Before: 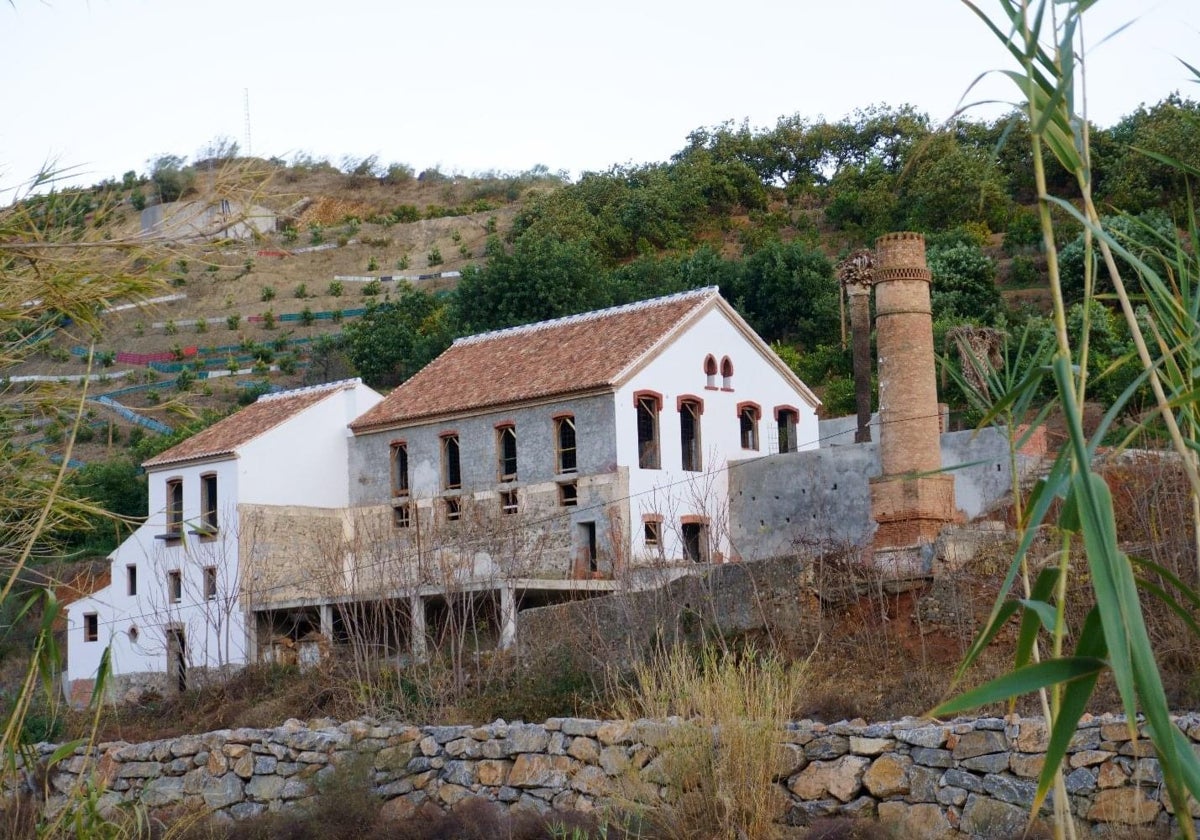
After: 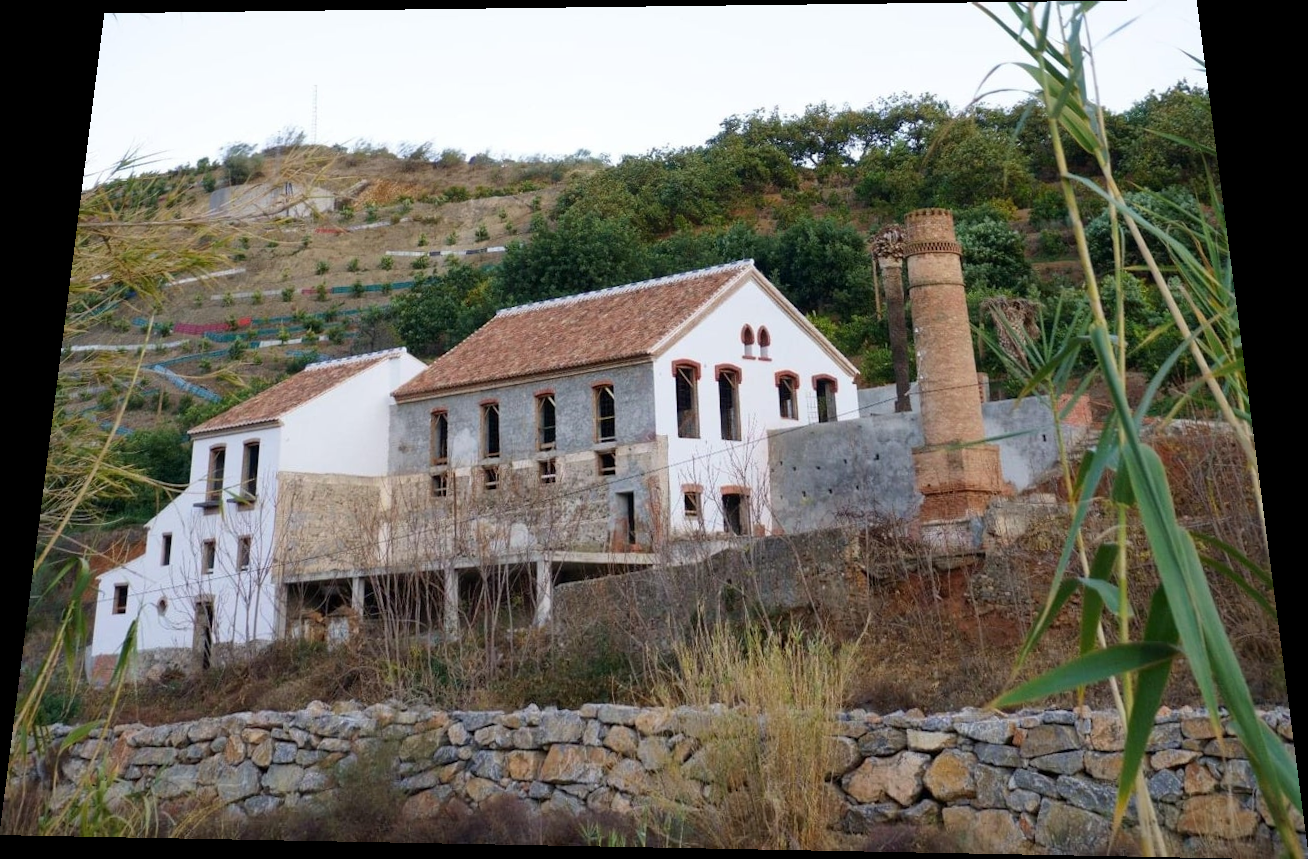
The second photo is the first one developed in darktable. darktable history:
color correction: saturation 0.98
rotate and perspective: rotation 0.128°, lens shift (vertical) -0.181, lens shift (horizontal) -0.044, shear 0.001, automatic cropping off
